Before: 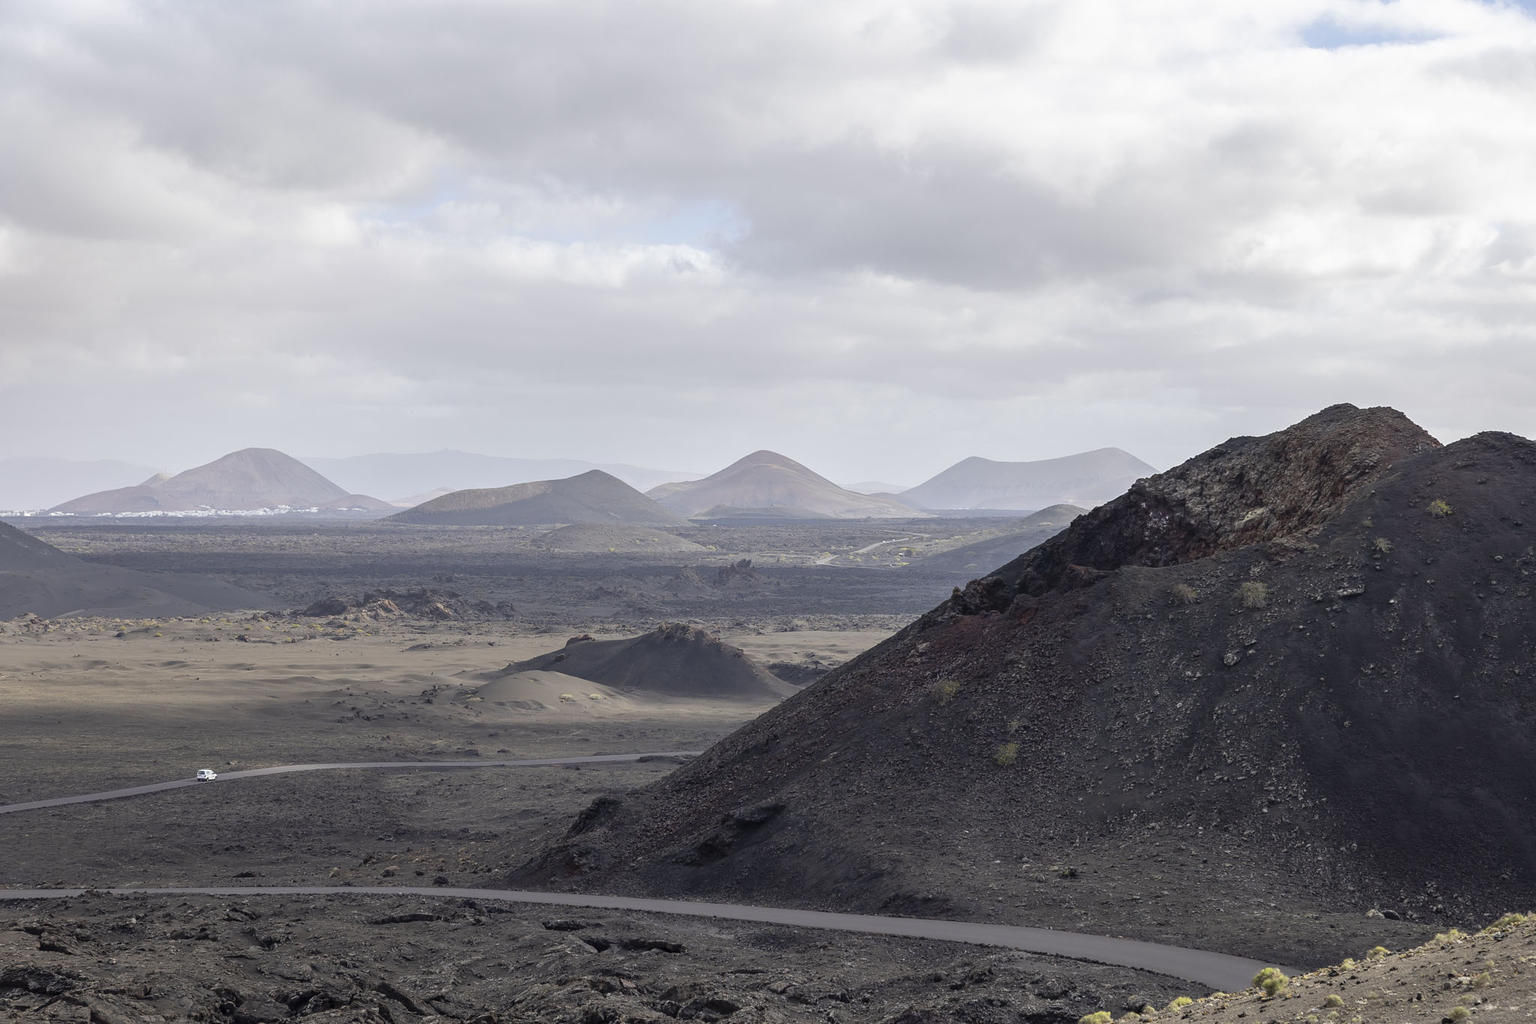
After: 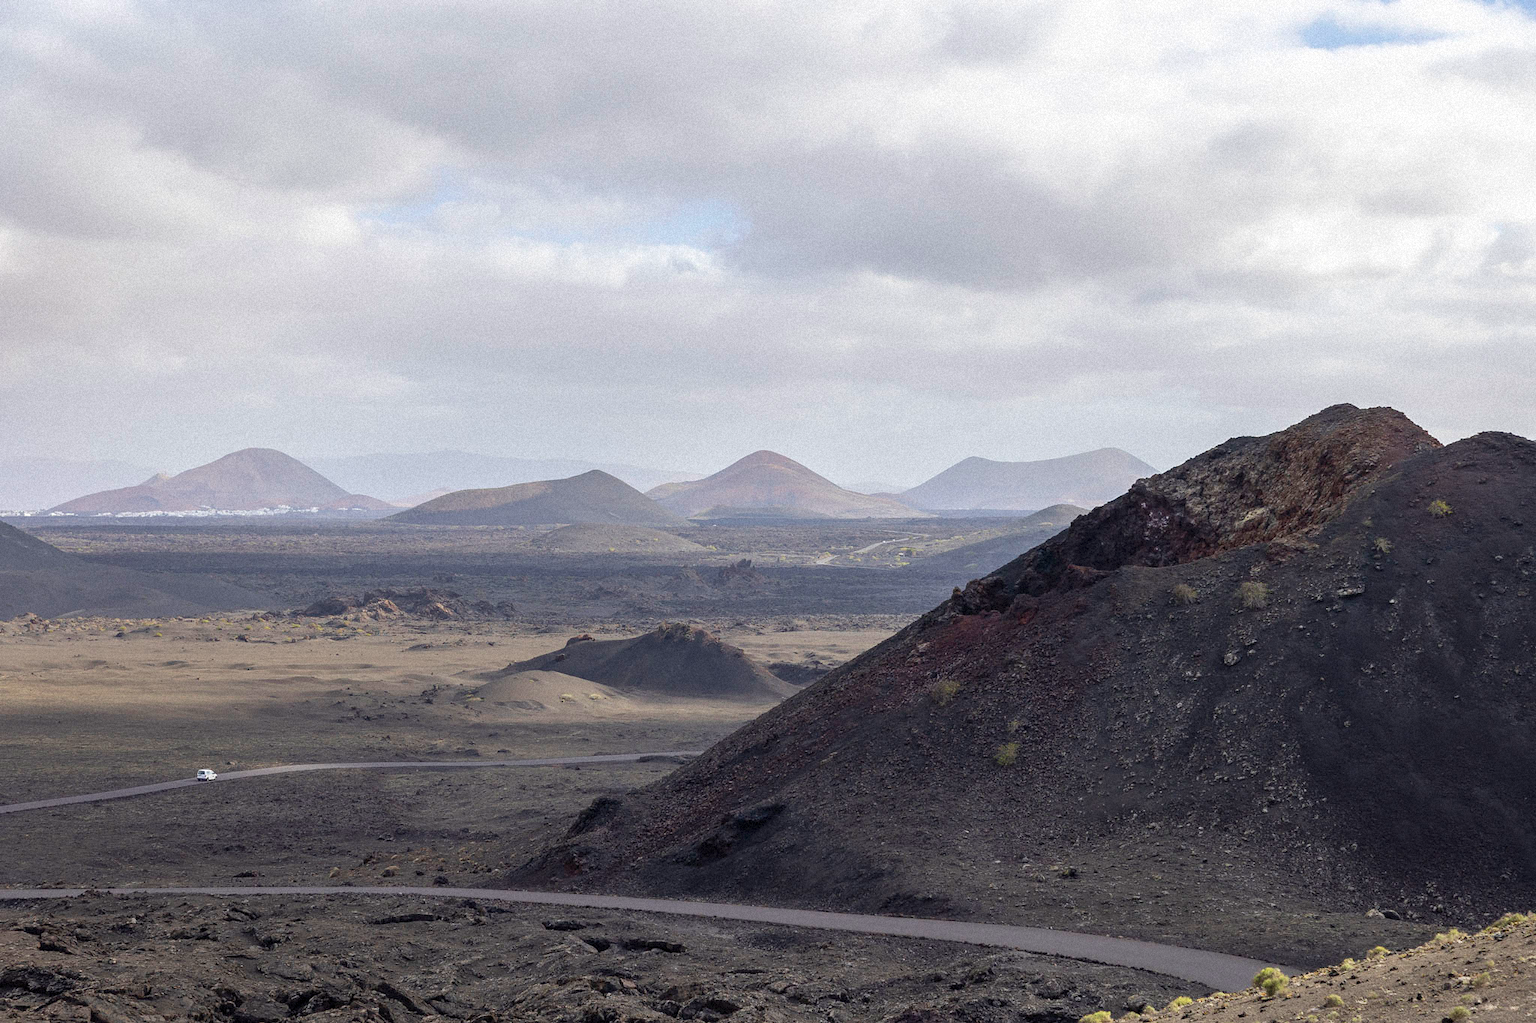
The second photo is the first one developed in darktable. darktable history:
grain: mid-tones bias 0%
velvia: on, module defaults
